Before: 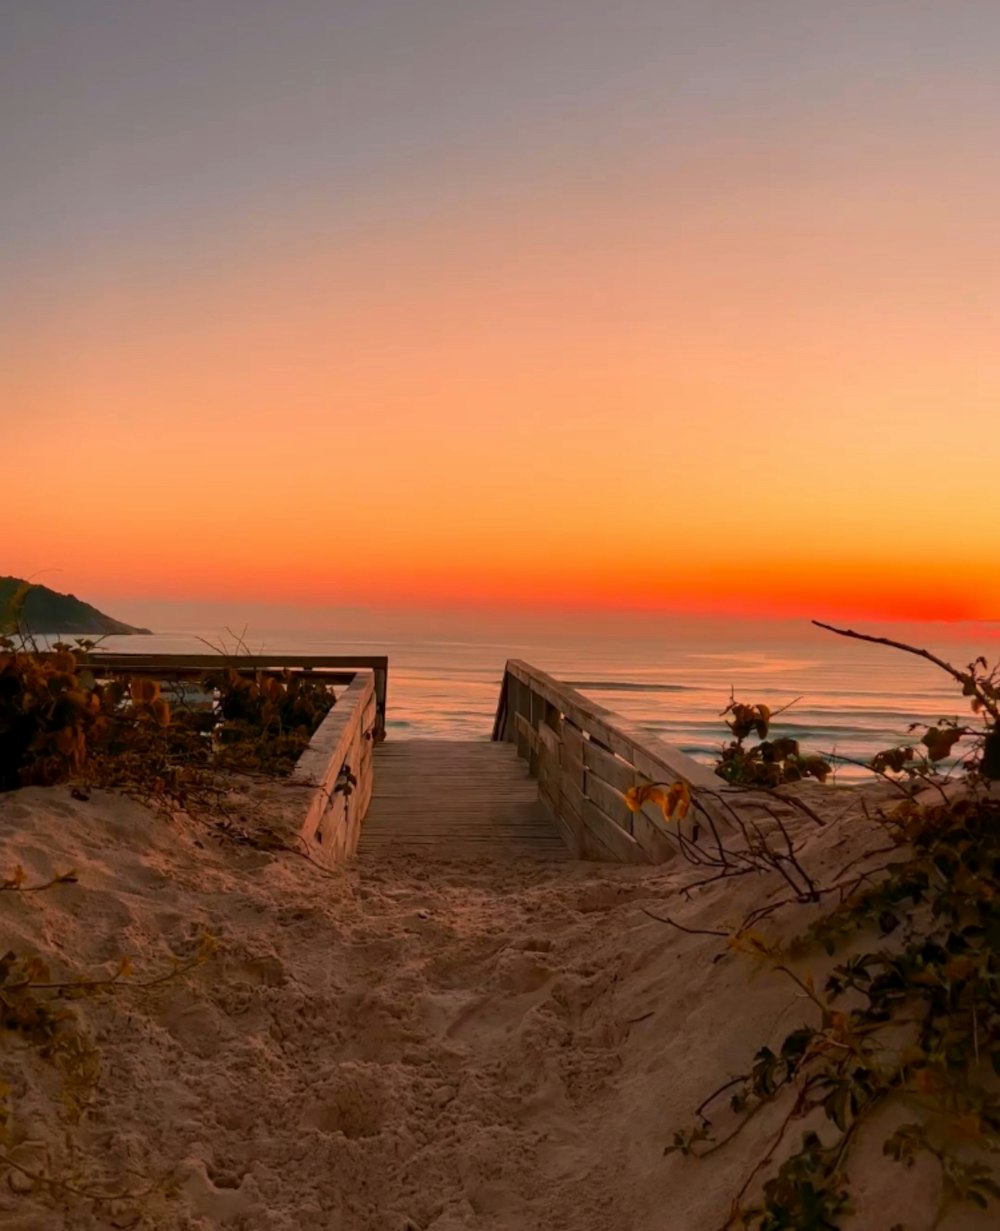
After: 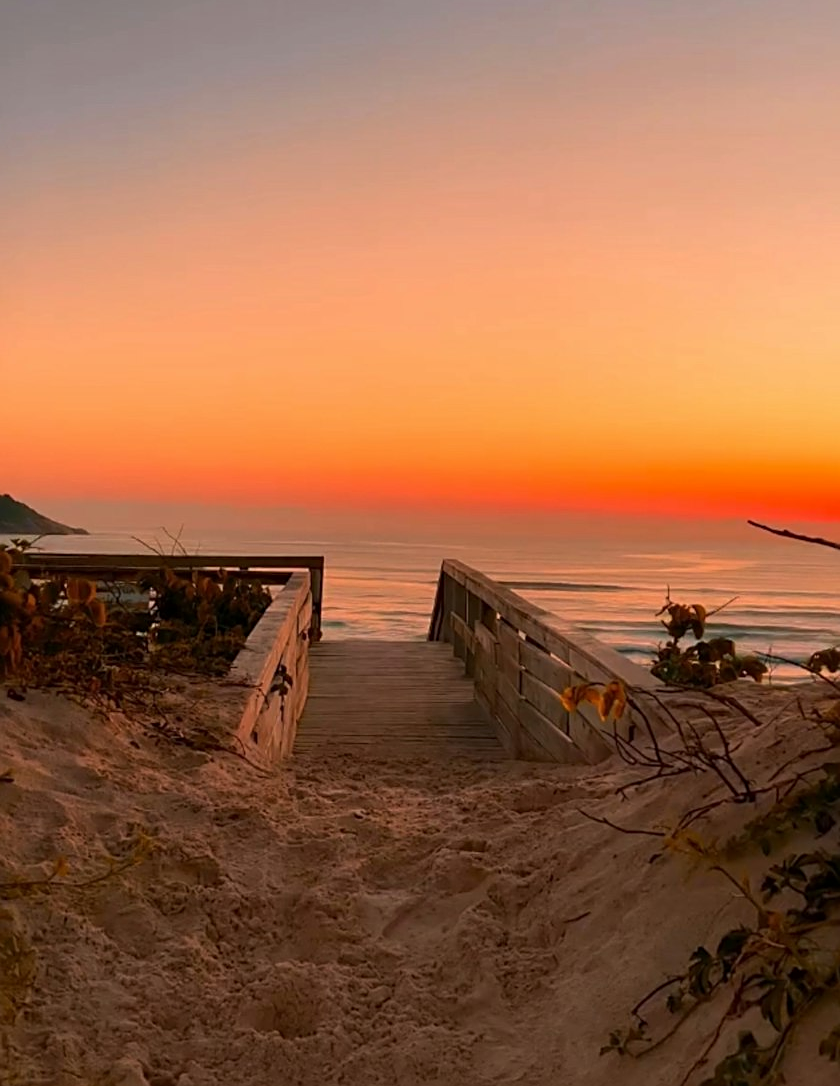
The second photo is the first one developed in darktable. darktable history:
sharpen: amount 0.55
crop: left 6.446%, top 8.188%, right 9.538%, bottom 3.548%
